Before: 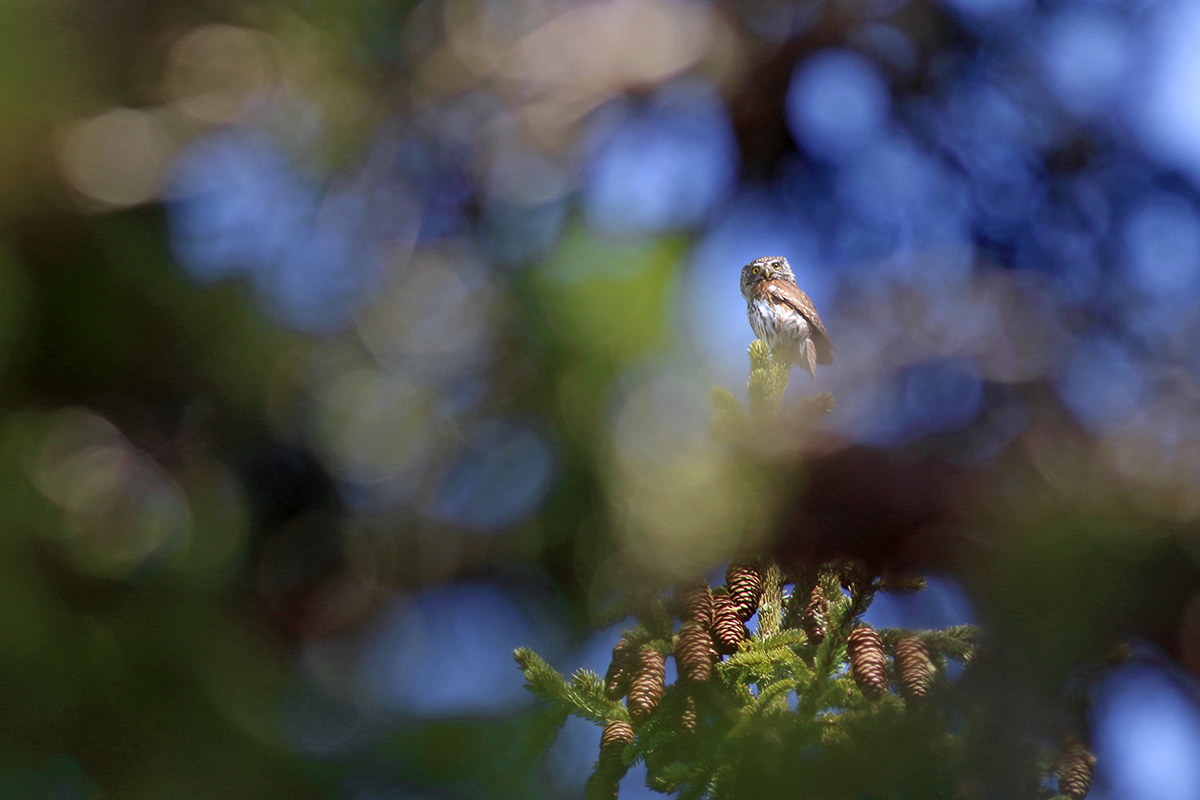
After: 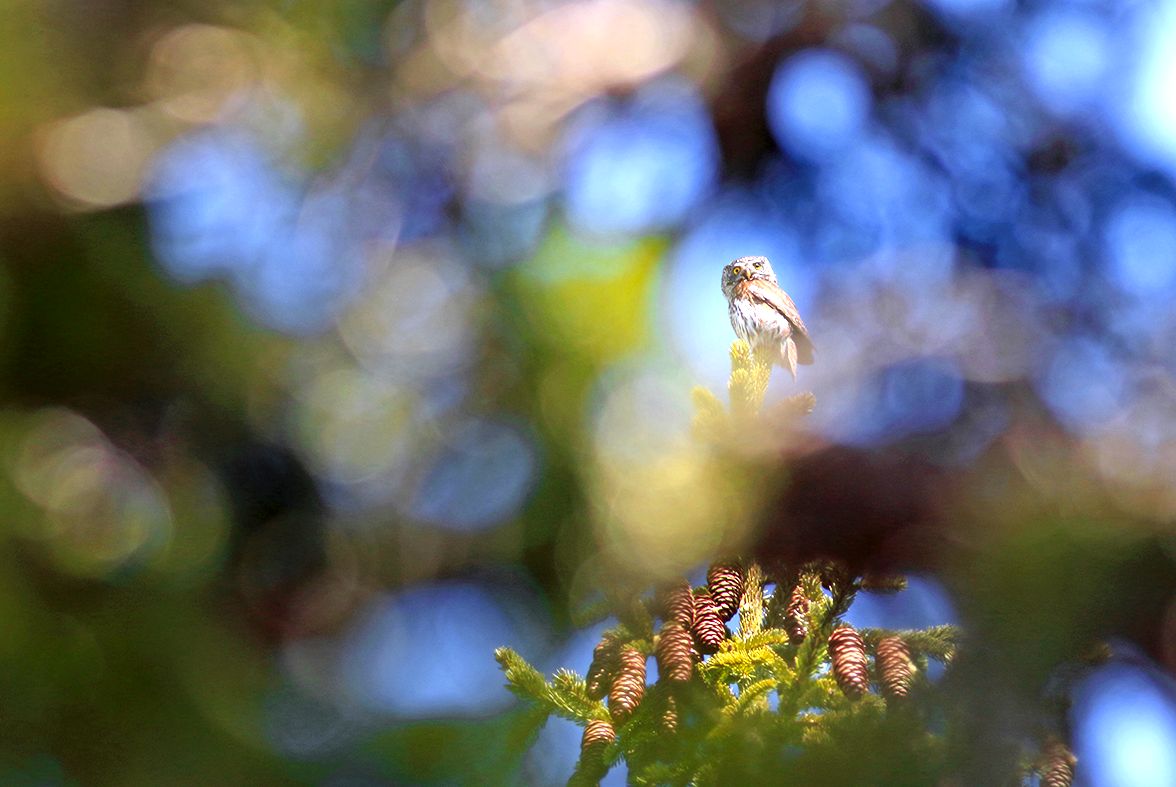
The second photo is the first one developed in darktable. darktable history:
color zones: curves: ch1 [(0.24, 0.629) (0.75, 0.5)]; ch2 [(0.255, 0.454) (0.745, 0.491)]
tone equalizer: -8 EV -0.415 EV, -7 EV -0.359 EV, -6 EV -0.297 EV, -5 EV -0.249 EV, -3 EV 0.255 EV, -2 EV 0.315 EV, -1 EV 0.395 EV, +0 EV 0.433 EV
crop: left 1.661%, right 0.279%, bottom 1.619%
exposure: exposure 0.151 EV, compensate exposure bias true, compensate highlight preservation false
